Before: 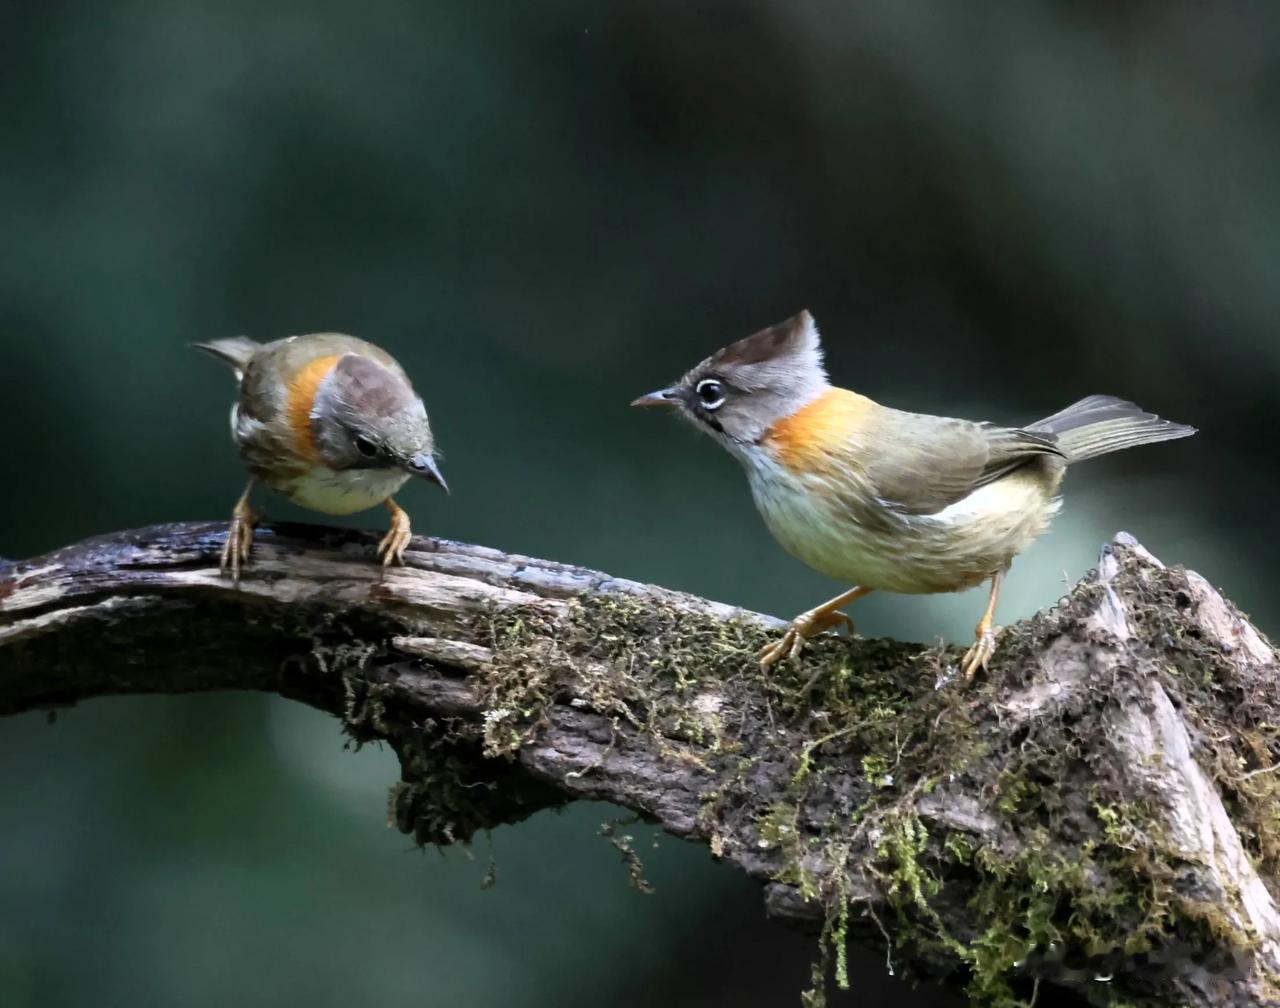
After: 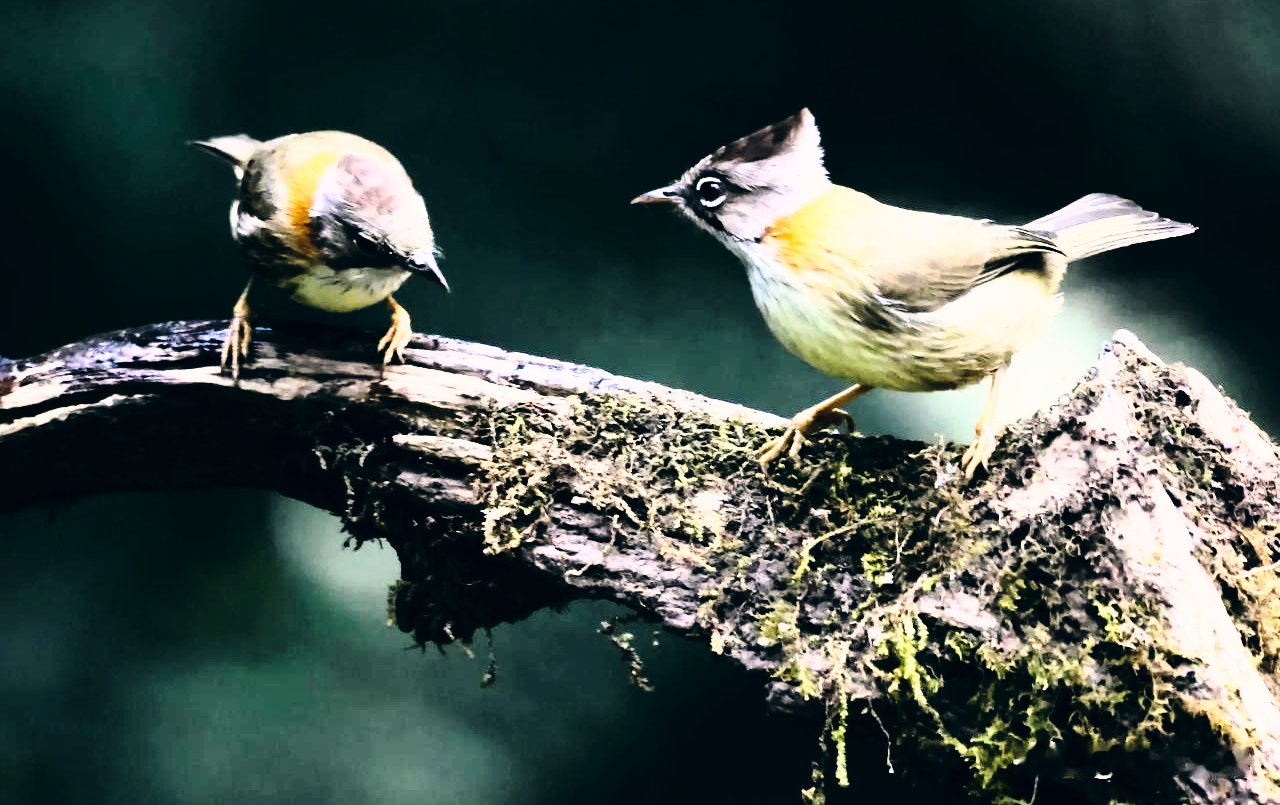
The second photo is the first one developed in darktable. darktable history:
crop and rotate: top 20.097%
tone curve: curves: ch0 [(0, 0) (0.003, 0.003) (0.011, 0.006) (0.025, 0.01) (0.044, 0.016) (0.069, 0.02) (0.1, 0.025) (0.136, 0.034) (0.177, 0.051) (0.224, 0.08) (0.277, 0.131) (0.335, 0.209) (0.399, 0.328) (0.468, 0.47) (0.543, 0.629) (0.623, 0.788) (0.709, 0.903) (0.801, 0.965) (0.898, 0.989) (1, 1)], color space Lab, linked channels, preserve colors none
base curve: curves: ch0 [(0, 0) (0.028, 0.03) (0.121, 0.232) (0.46, 0.748) (0.859, 0.968) (1, 1)], preserve colors none
color correction: highlights a* 5.38, highlights b* 5.3, shadows a* -4.68, shadows b* -5.23
